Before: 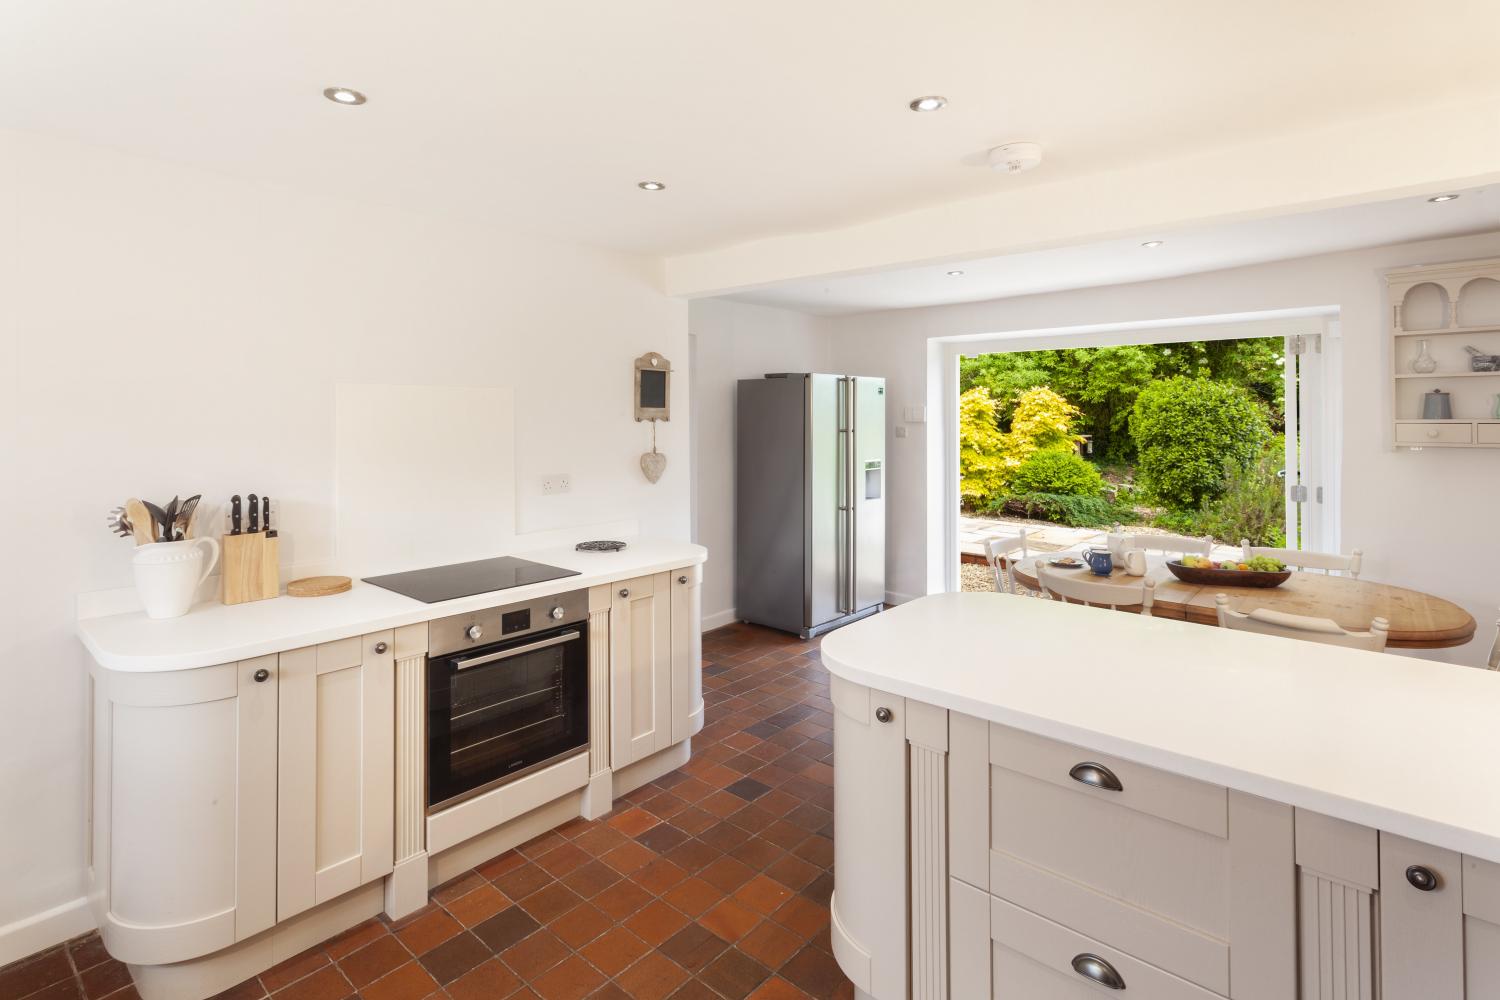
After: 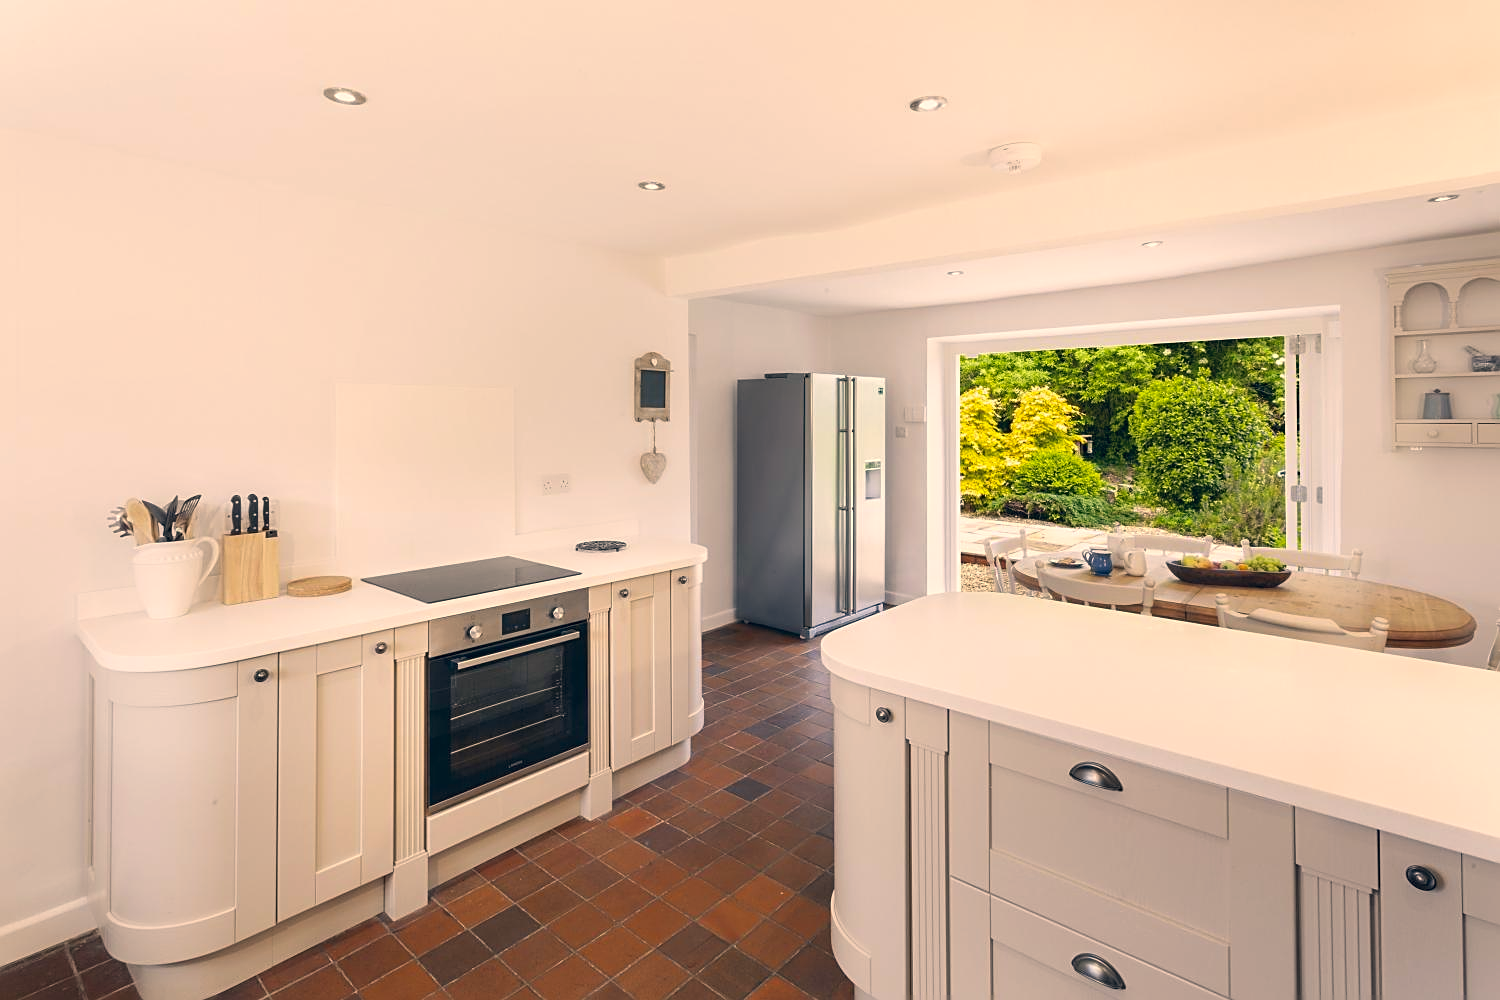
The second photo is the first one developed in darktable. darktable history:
sharpen: on, module defaults
color correction: highlights a* 10.32, highlights b* 14.66, shadows a* -9.59, shadows b* -15.02
